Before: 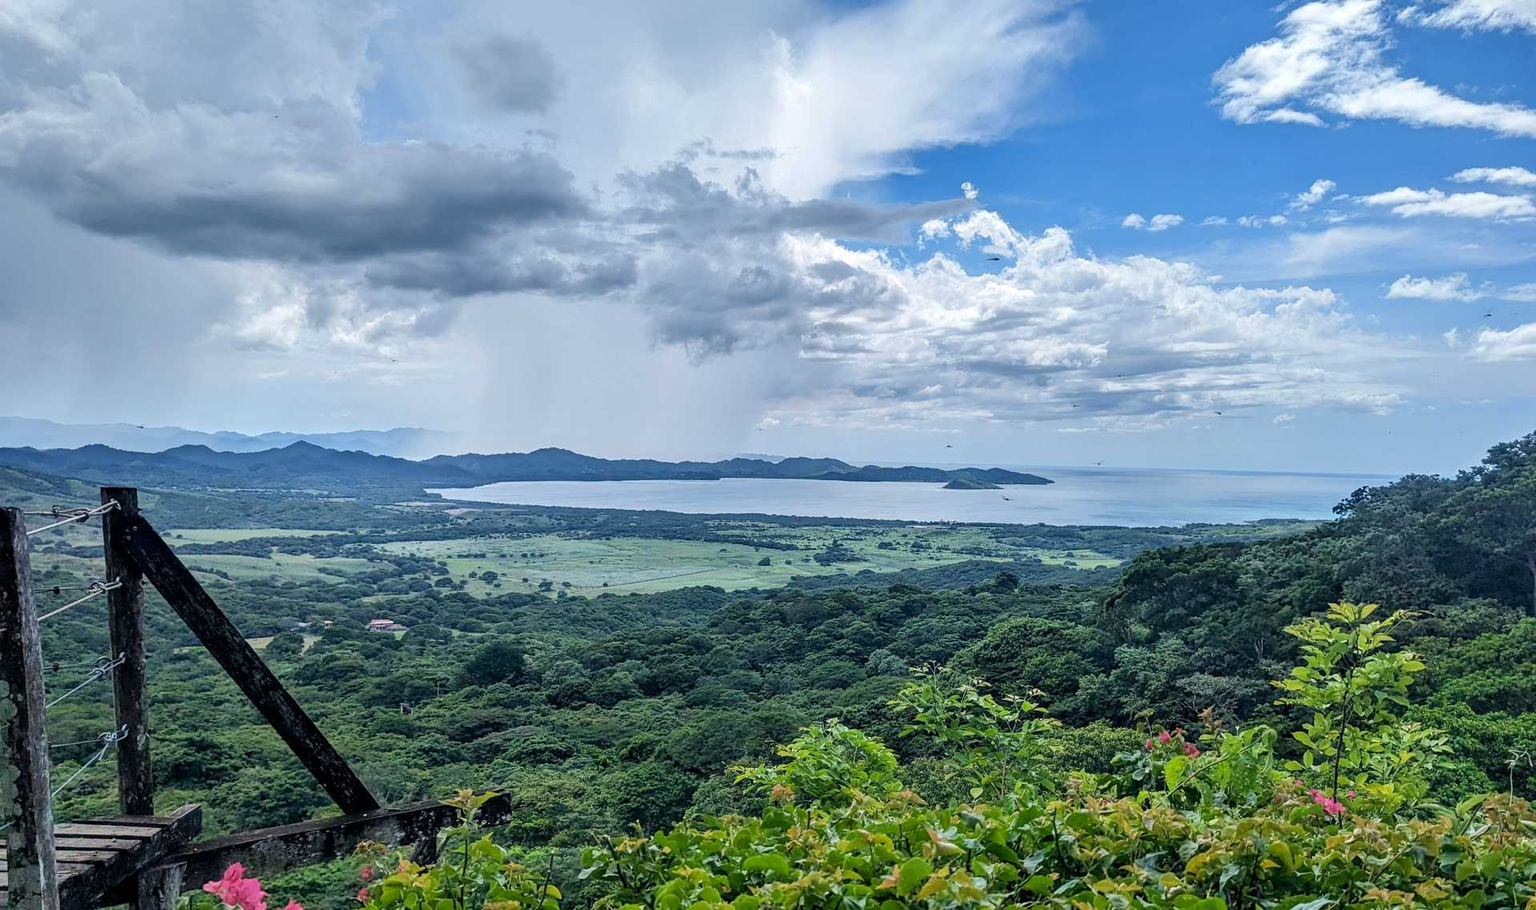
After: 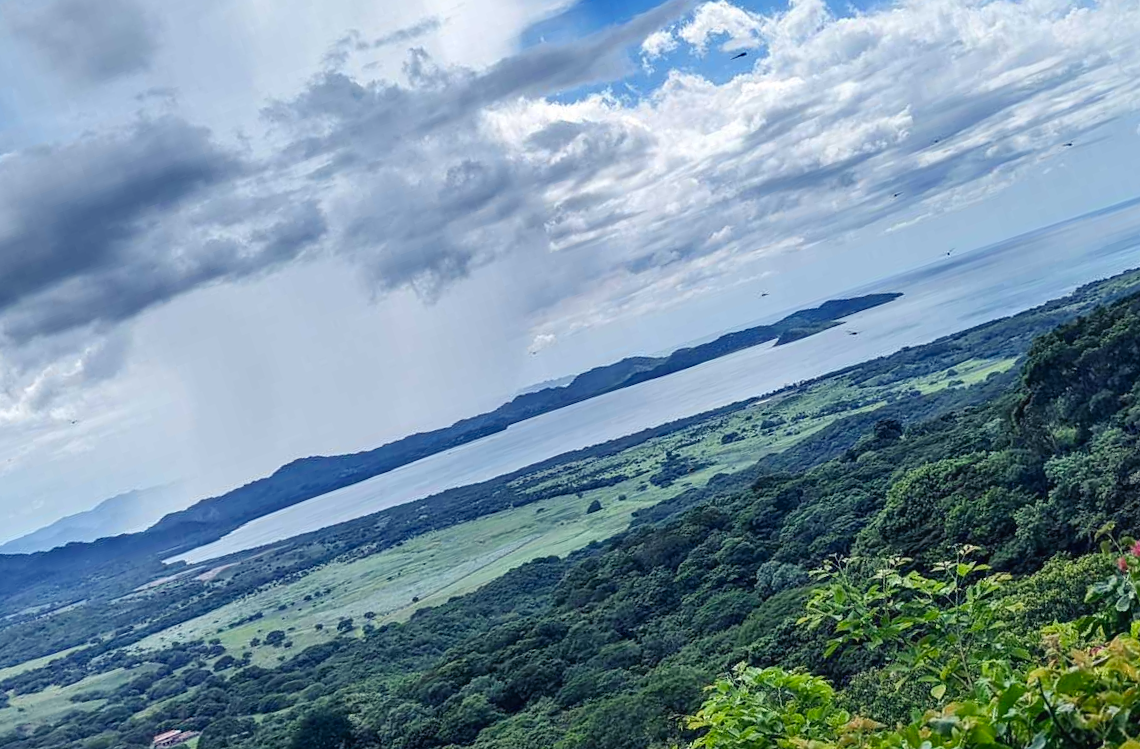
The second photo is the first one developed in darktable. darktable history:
crop and rotate: angle 19.22°, left 6.722%, right 4.174%, bottom 1.08%
color balance rgb: shadows lift › luminance -21.354%, shadows lift › chroma 6.607%, shadows lift › hue 273.02°, global offset › luminance 0.221%, perceptual saturation grading › global saturation 1.868%, perceptual saturation grading › highlights -3.027%, perceptual saturation grading › mid-tones 4.381%, perceptual saturation grading › shadows 7.794%, saturation formula JzAzBz (2021)
